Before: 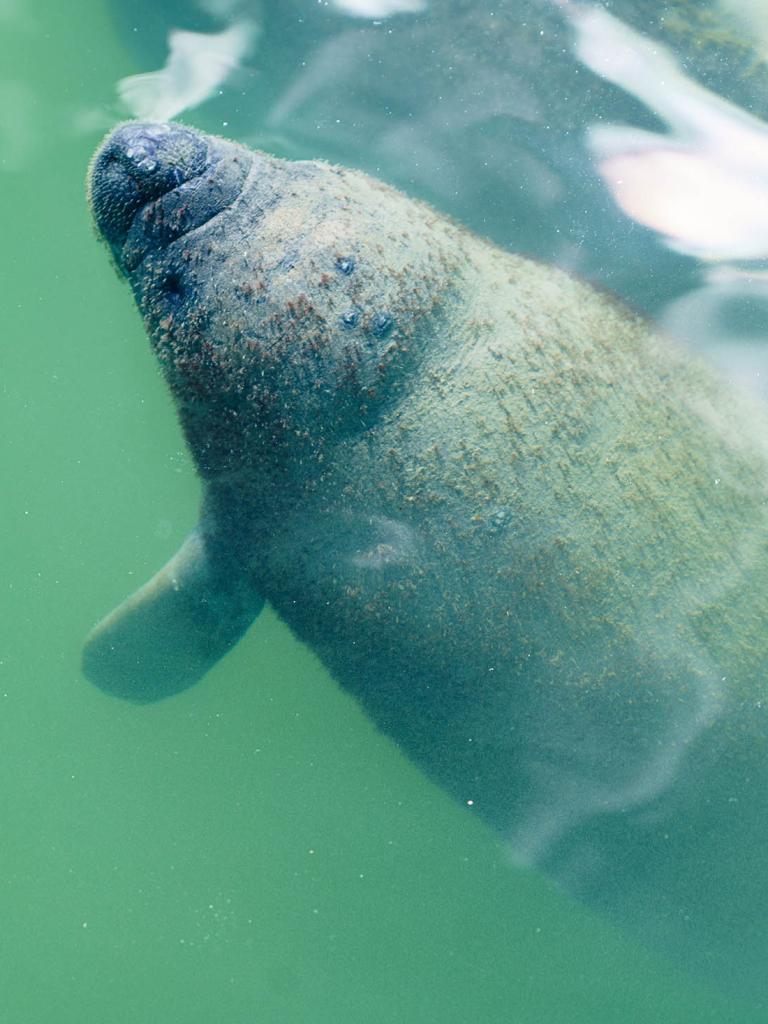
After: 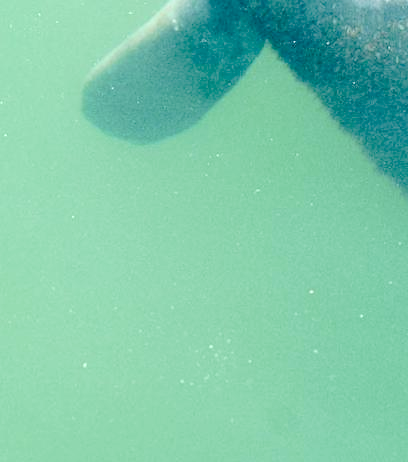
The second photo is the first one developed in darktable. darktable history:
exposure: exposure 0.586 EV, compensate highlight preservation false
tone curve: curves: ch0 [(0, 0) (0.003, 0.002) (0.011, 0.007) (0.025, 0.016) (0.044, 0.027) (0.069, 0.045) (0.1, 0.077) (0.136, 0.114) (0.177, 0.166) (0.224, 0.241) (0.277, 0.328) (0.335, 0.413) (0.399, 0.498) (0.468, 0.572) (0.543, 0.638) (0.623, 0.711) (0.709, 0.786) (0.801, 0.853) (0.898, 0.929) (1, 1)], preserve colors none
crop and rotate: top 54.776%, right 46.871%, bottom 0.095%
